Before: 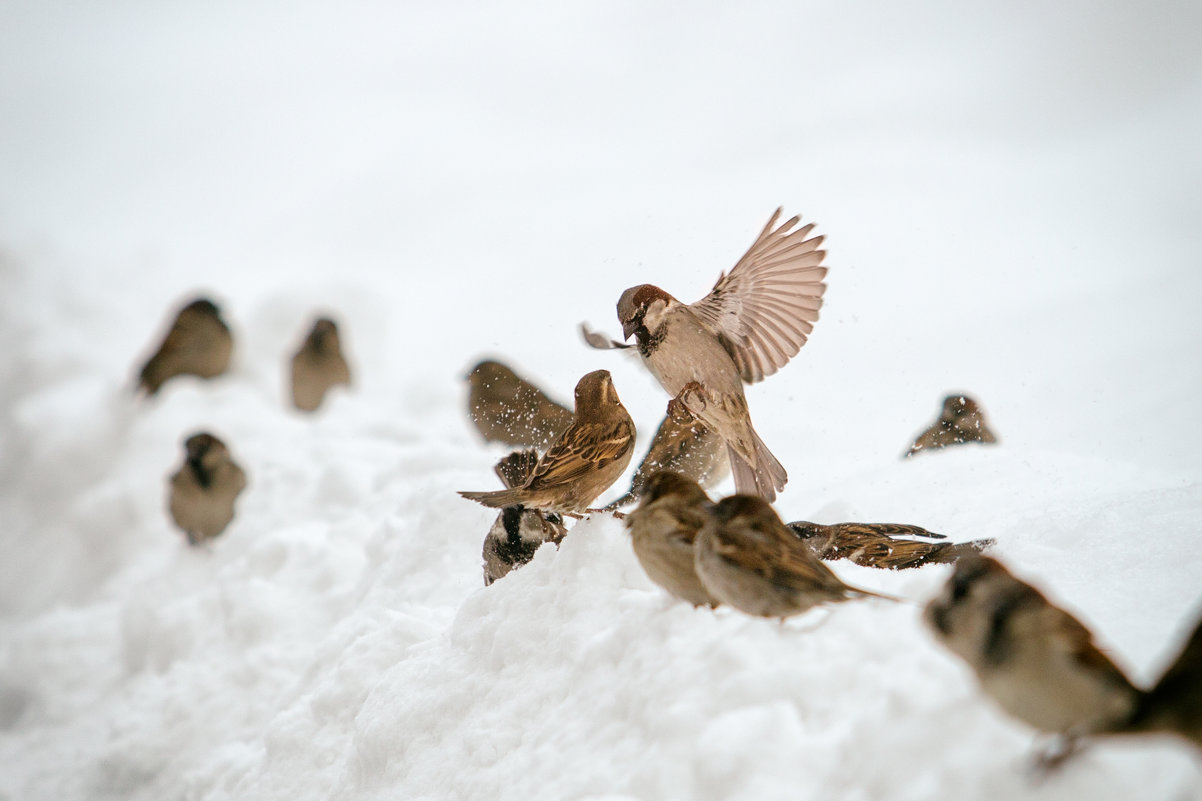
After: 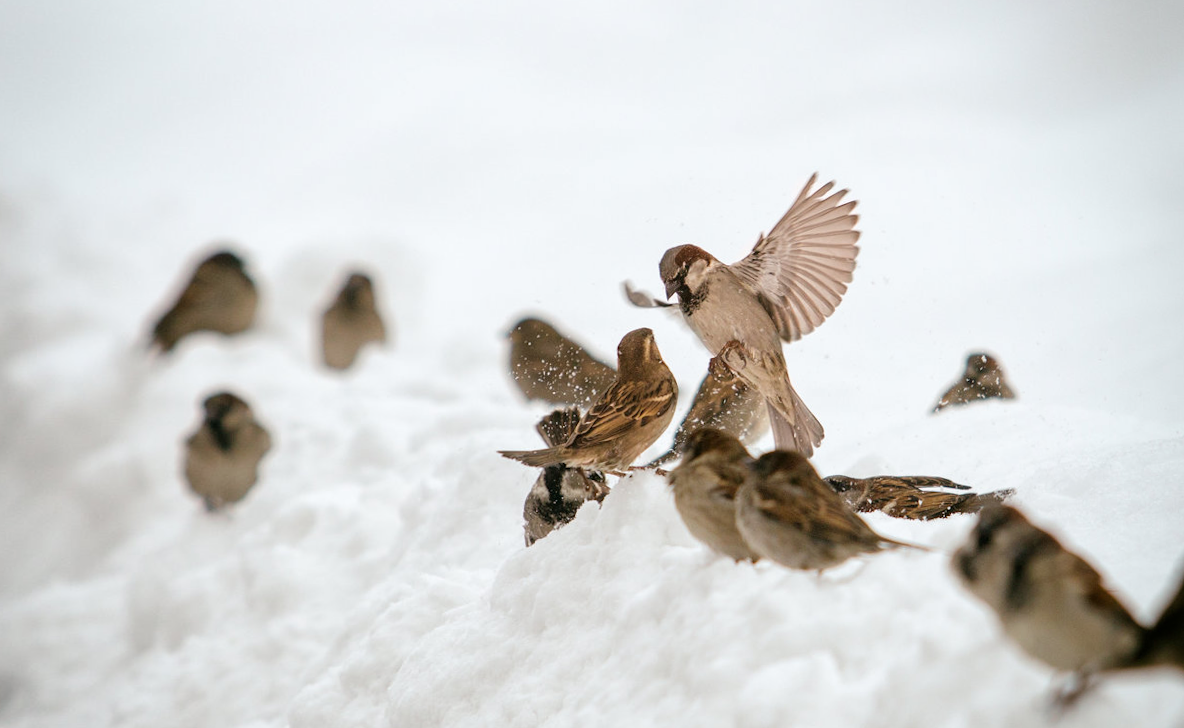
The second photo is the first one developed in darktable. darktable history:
contrast brightness saturation: contrast 0.01, saturation -0.05
rotate and perspective: rotation -0.013°, lens shift (vertical) -0.027, lens shift (horizontal) 0.178, crop left 0.016, crop right 0.989, crop top 0.082, crop bottom 0.918
